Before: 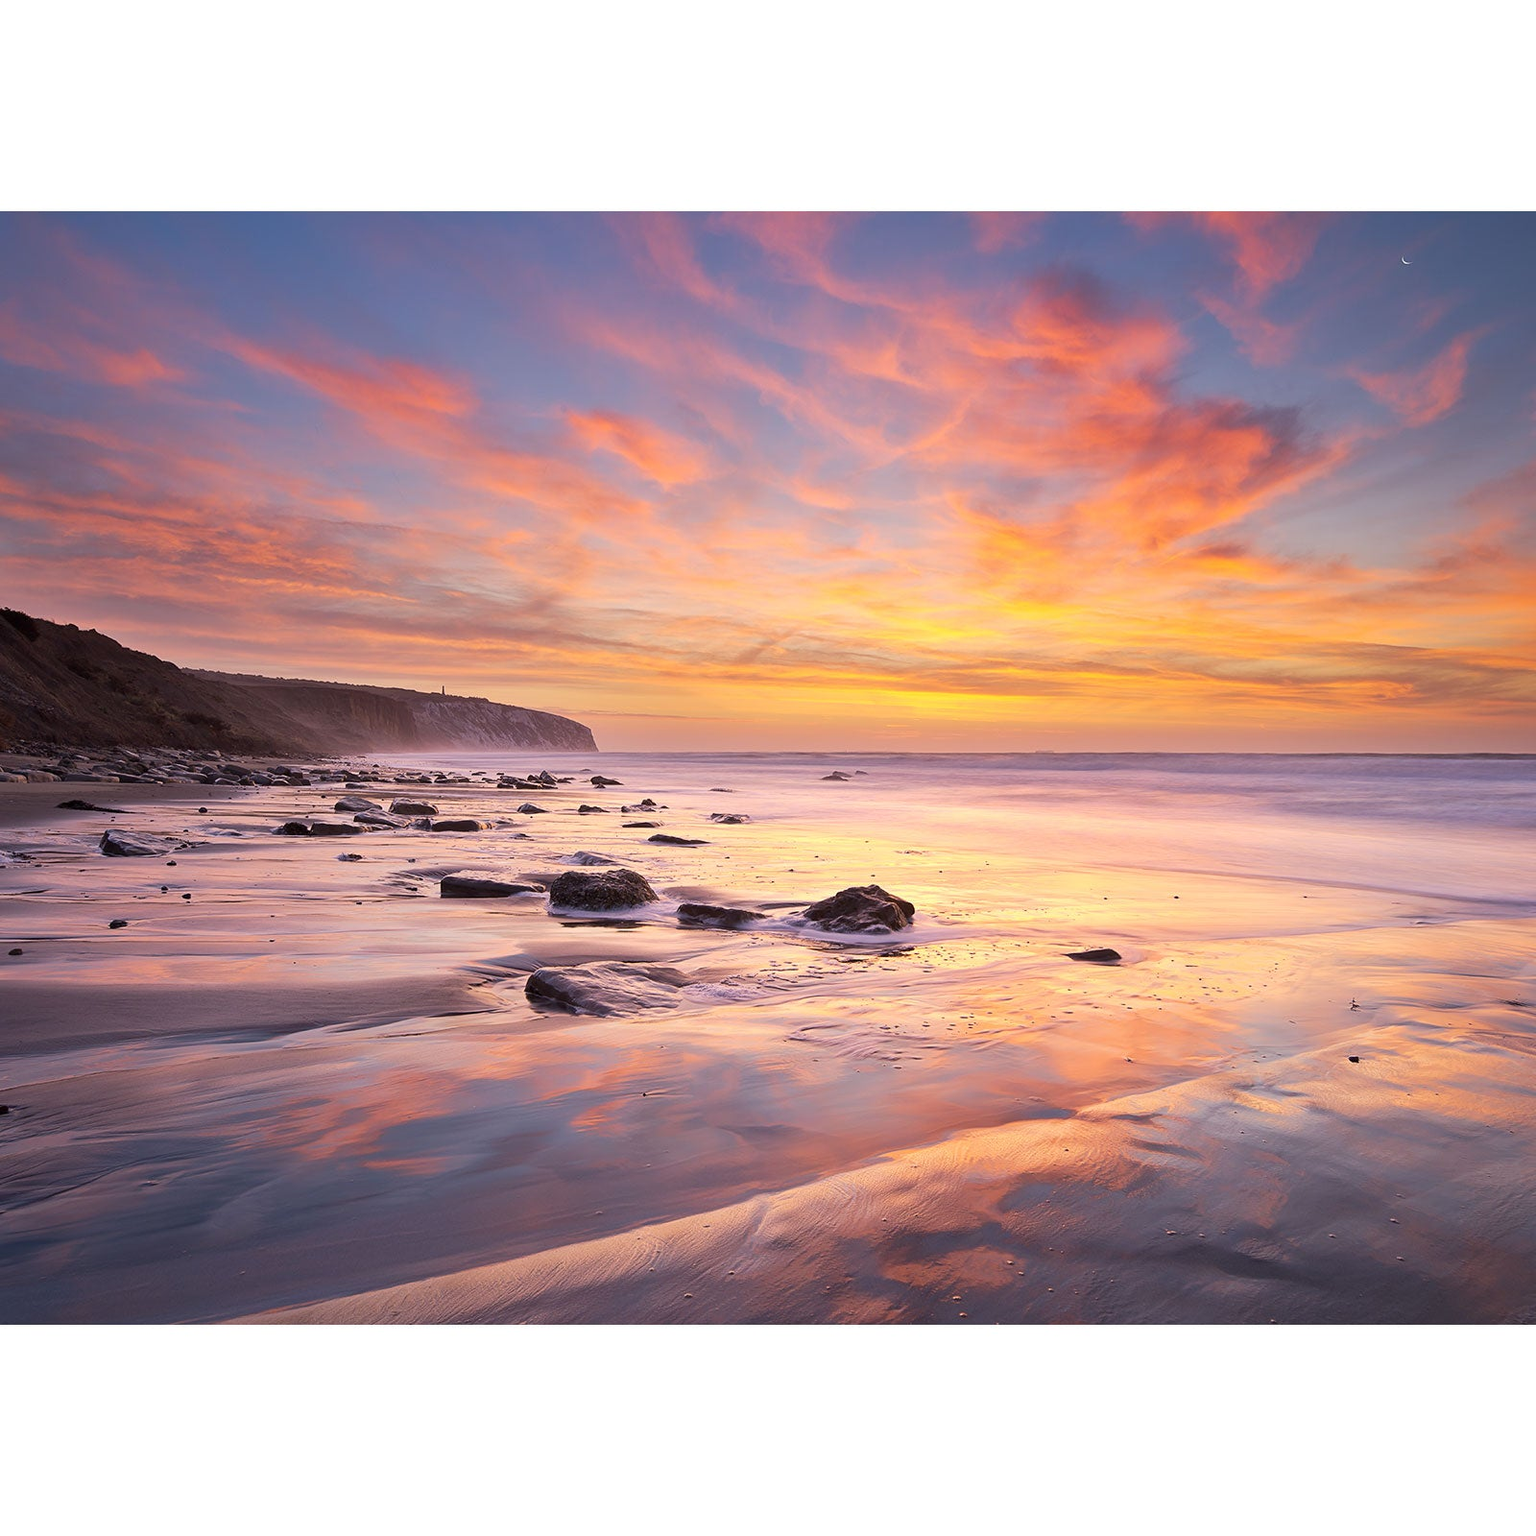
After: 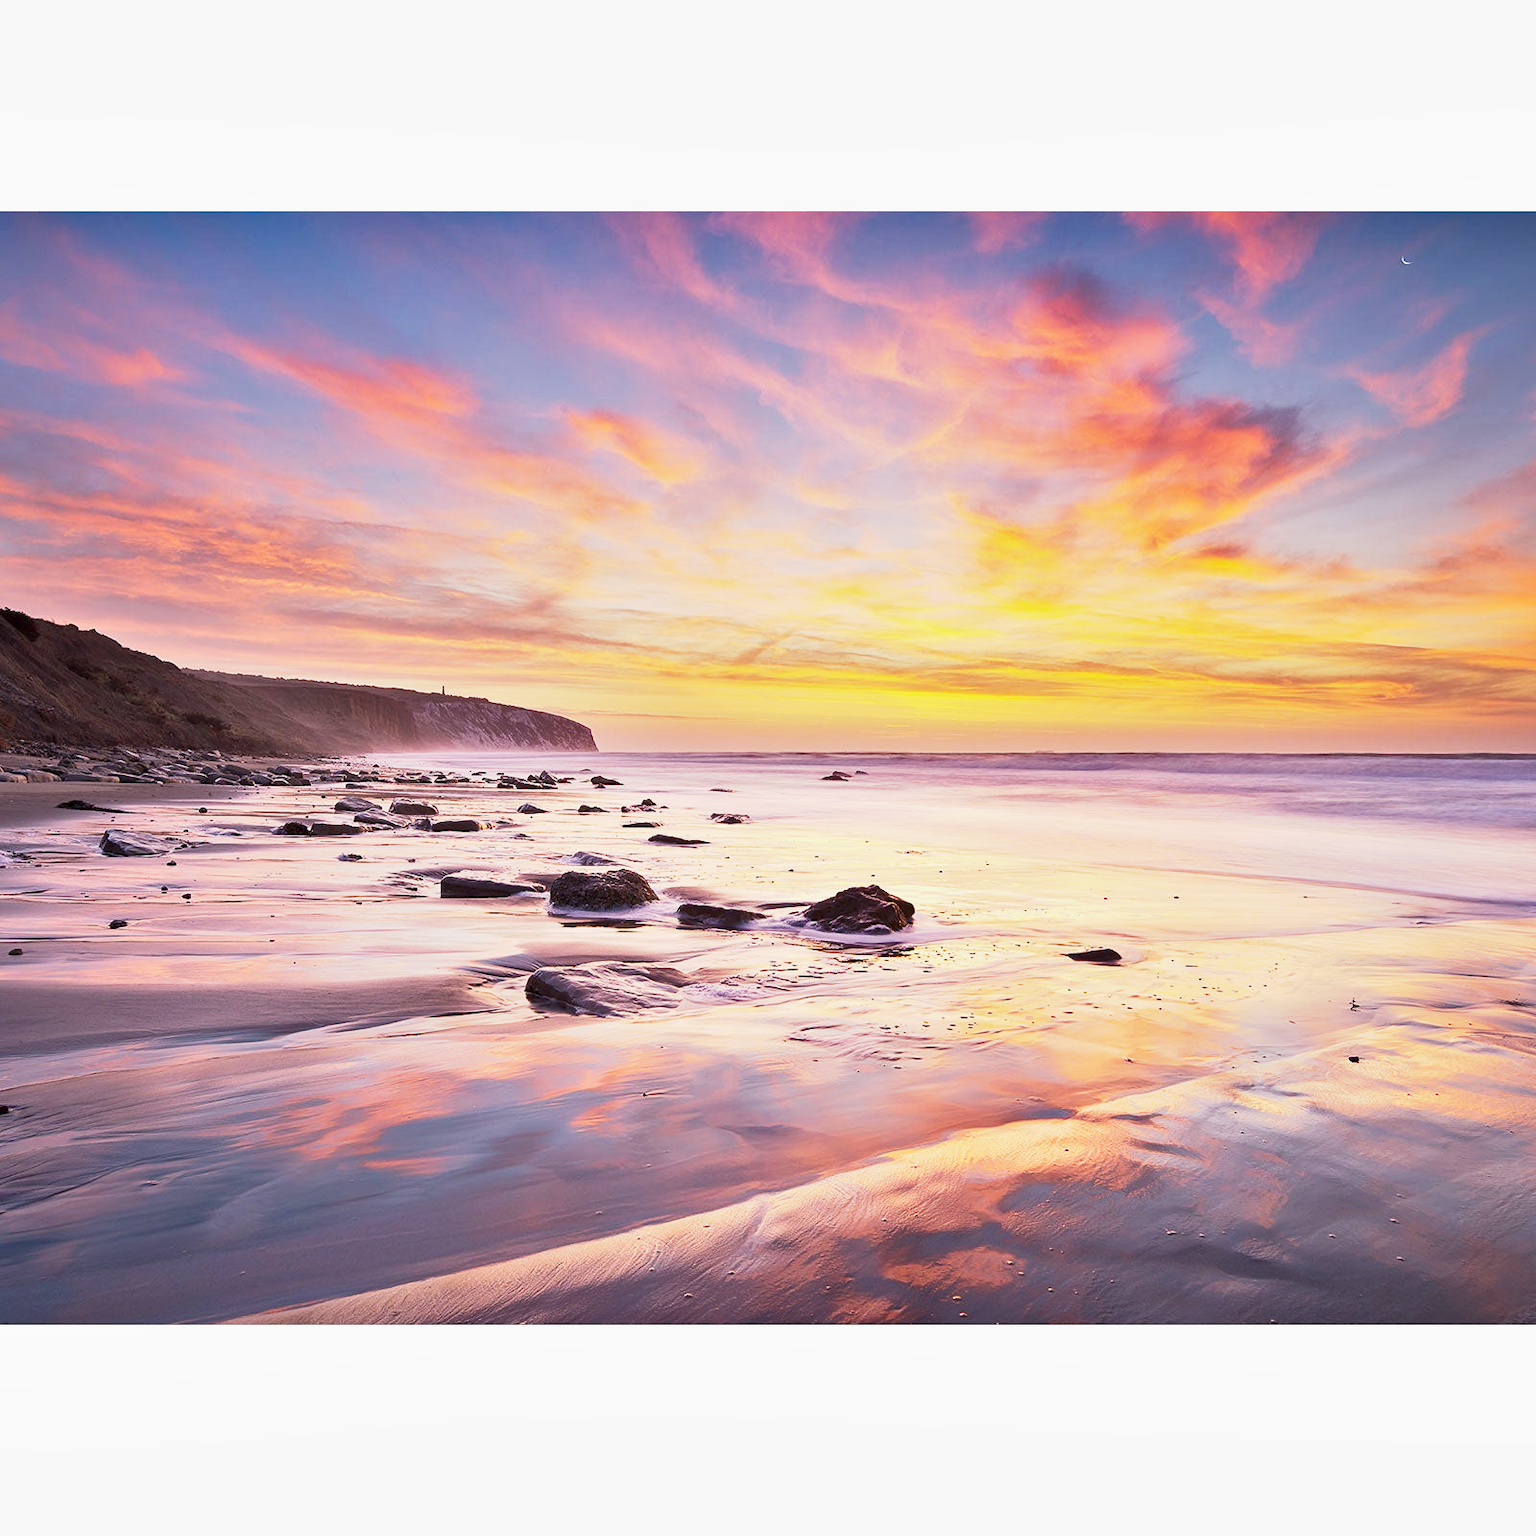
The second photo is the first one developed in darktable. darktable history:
shadows and highlights: white point adjustment 0.05, highlights color adjustment 55.9%, soften with gaussian
exposure: black level correction 0.001, exposure 0.5 EV, compensate exposure bias true, compensate highlight preservation false
base curve: curves: ch0 [(0, 0) (0.088, 0.125) (0.176, 0.251) (0.354, 0.501) (0.613, 0.749) (1, 0.877)], preserve colors none
